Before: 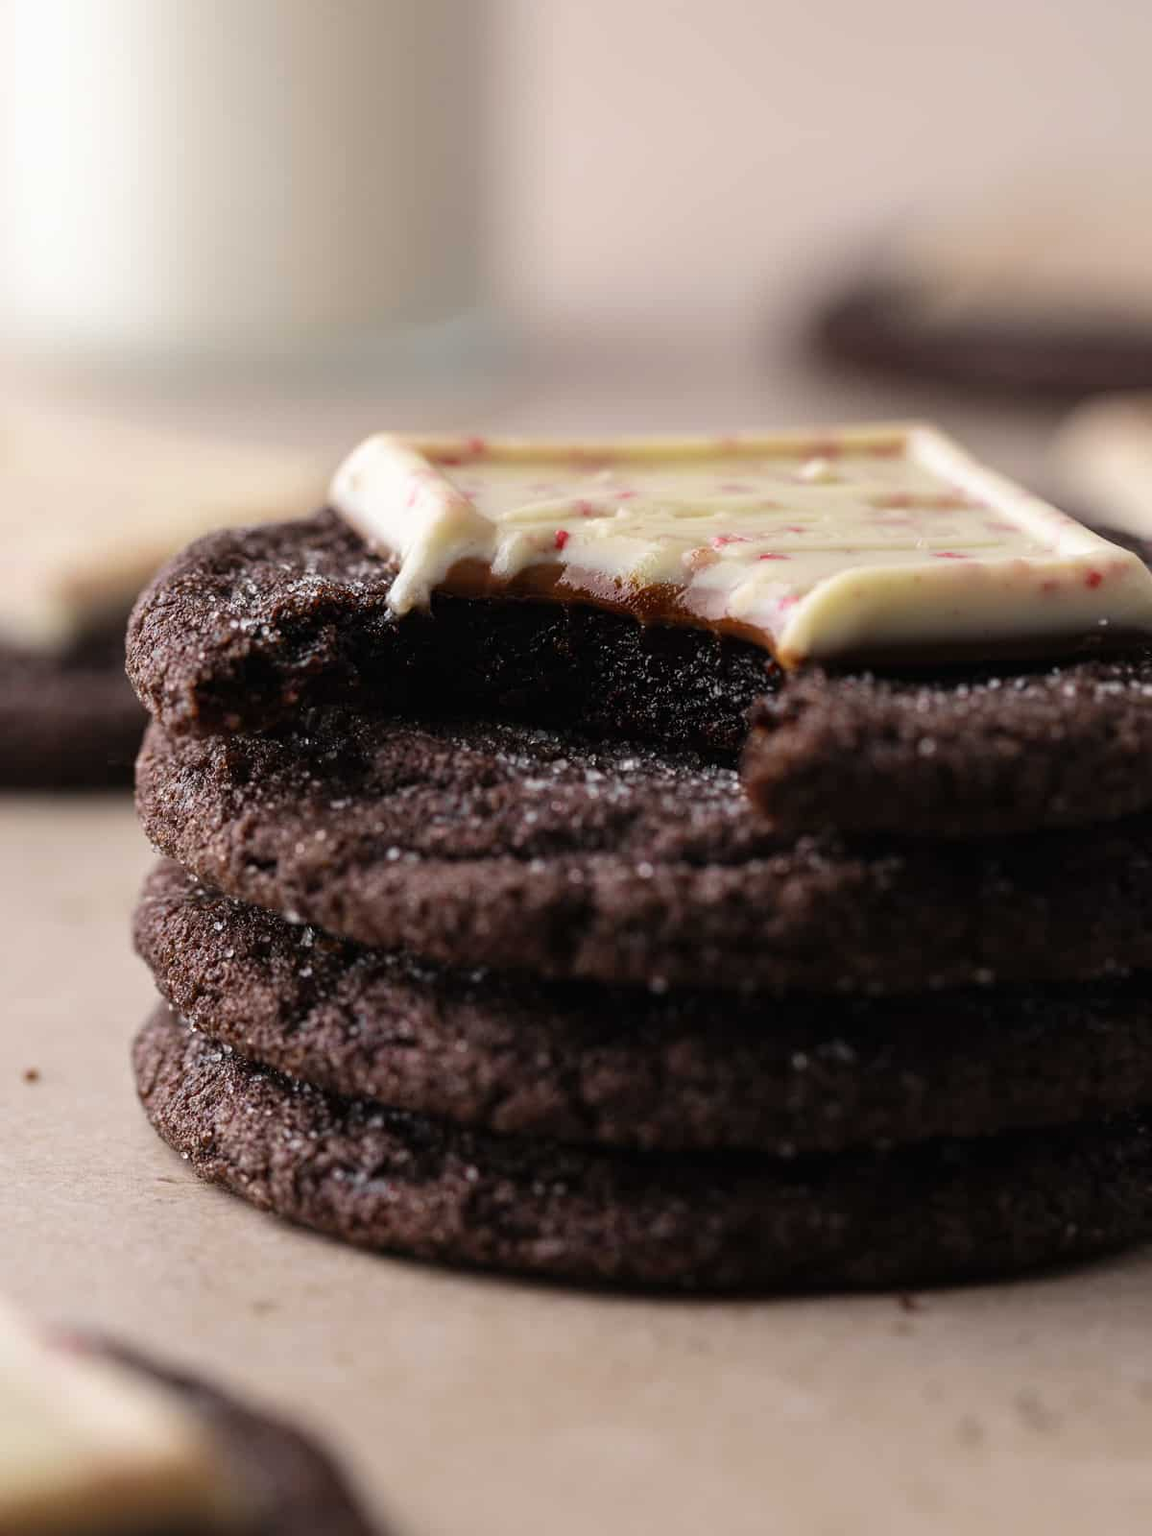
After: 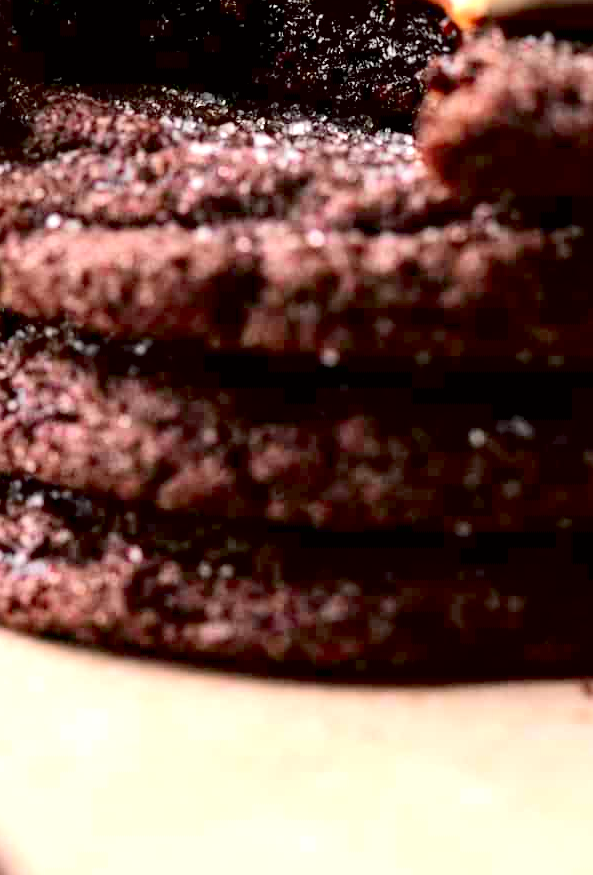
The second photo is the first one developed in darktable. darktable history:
tone curve: curves: ch0 [(0, 0) (0.091, 0.074) (0.184, 0.168) (0.491, 0.519) (0.748, 0.765) (1, 0.919)]; ch1 [(0, 0) (0.179, 0.173) (0.322, 0.32) (0.424, 0.424) (0.502, 0.504) (0.56, 0.578) (0.631, 0.667) (0.777, 0.806) (1, 1)]; ch2 [(0, 0) (0.434, 0.447) (0.483, 0.487) (0.547, 0.564) (0.676, 0.673) (1, 1)], color space Lab, independent channels, preserve colors none
exposure: black level correction 0.005, exposure 2.084 EV, compensate highlight preservation false
crop: left 29.672%, top 41.786%, right 20.851%, bottom 3.487%
